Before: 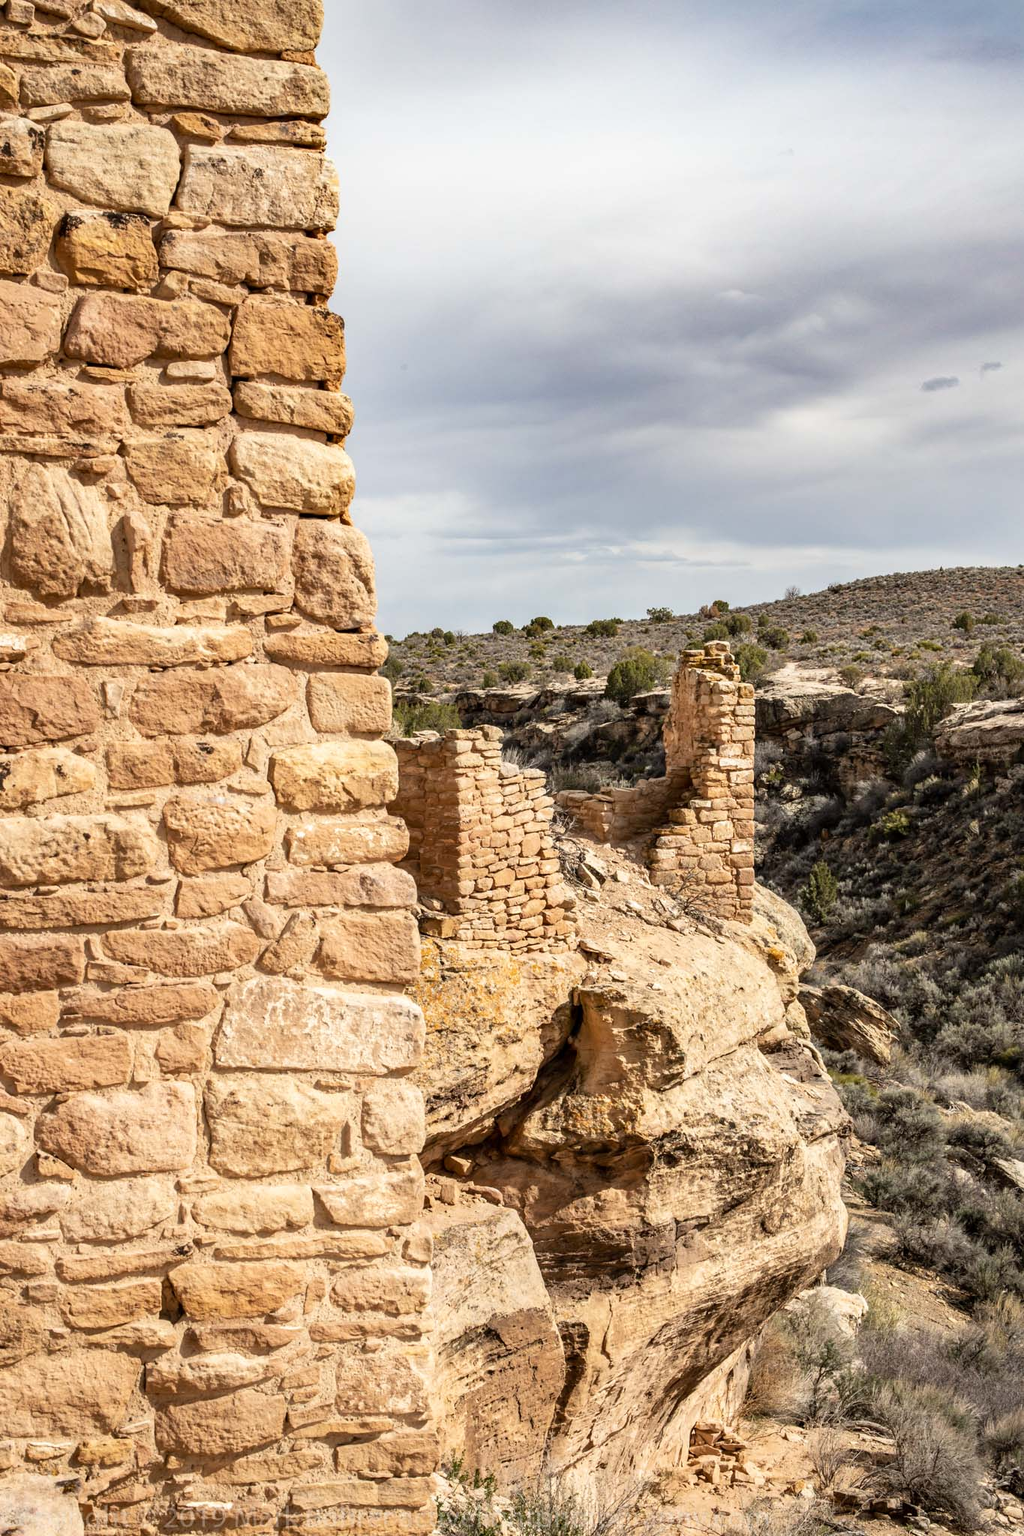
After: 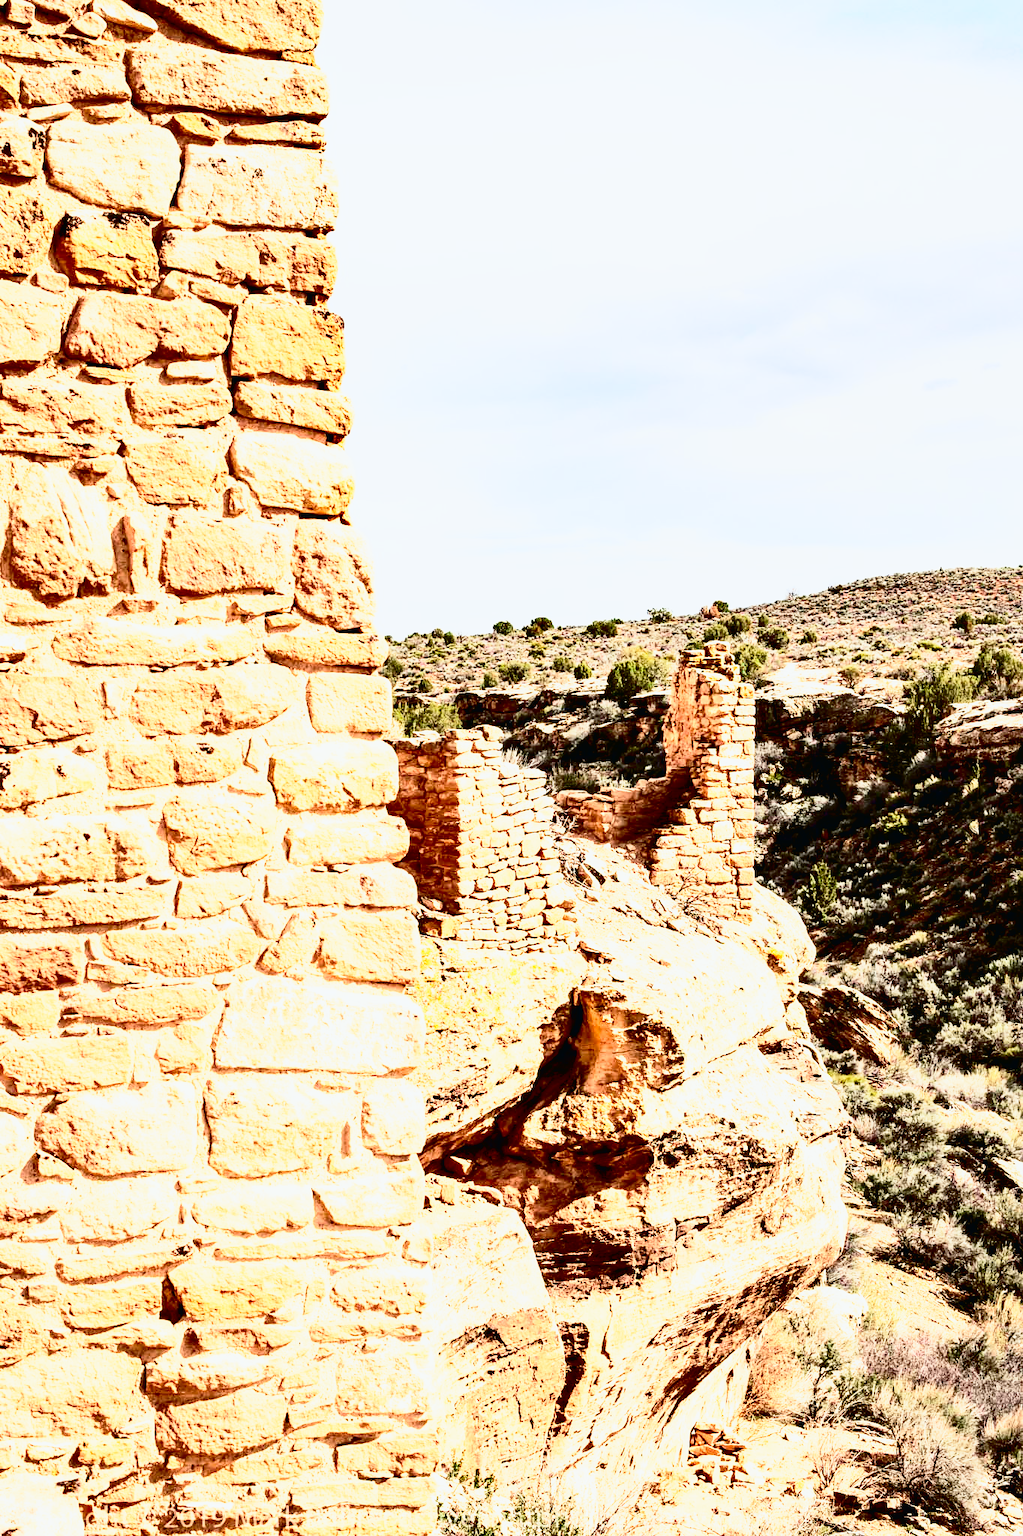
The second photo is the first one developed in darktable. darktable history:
color balance: contrast 10%
base curve: curves: ch0 [(0, 0) (0.012, 0.01) (0.073, 0.168) (0.31, 0.711) (0.645, 0.957) (1, 1)], preserve colors none
exposure: black level correction 0.001, exposure 0.191 EV, compensate highlight preservation false
tone curve: curves: ch0 [(0, 0.013) (0.104, 0.103) (0.258, 0.267) (0.448, 0.487) (0.709, 0.794) (0.886, 0.922) (0.994, 0.971)]; ch1 [(0, 0) (0.335, 0.298) (0.446, 0.413) (0.488, 0.484) (0.515, 0.508) (0.566, 0.593) (0.635, 0.661) (1, 1)]; ch2 [(0, 0) (0.314, 0.301) (0.437, 0.403) (0.502, 0.494) (0.528, 0.54) (0.557, 0.559) (0.612, 0.62) (0.715, 0.691) (1, 1)], color space Lab, independent channels, preserve colors none
contrast brightness saturation: contrast 0.24, brightness -0.24, saturation 0.14
